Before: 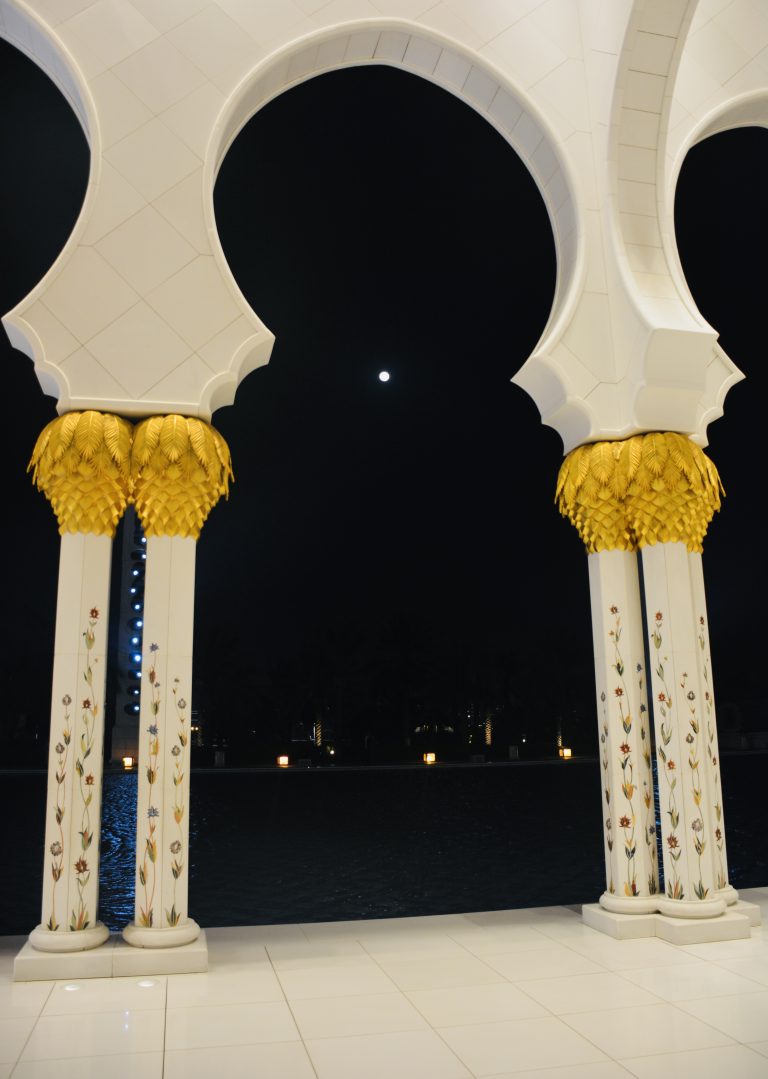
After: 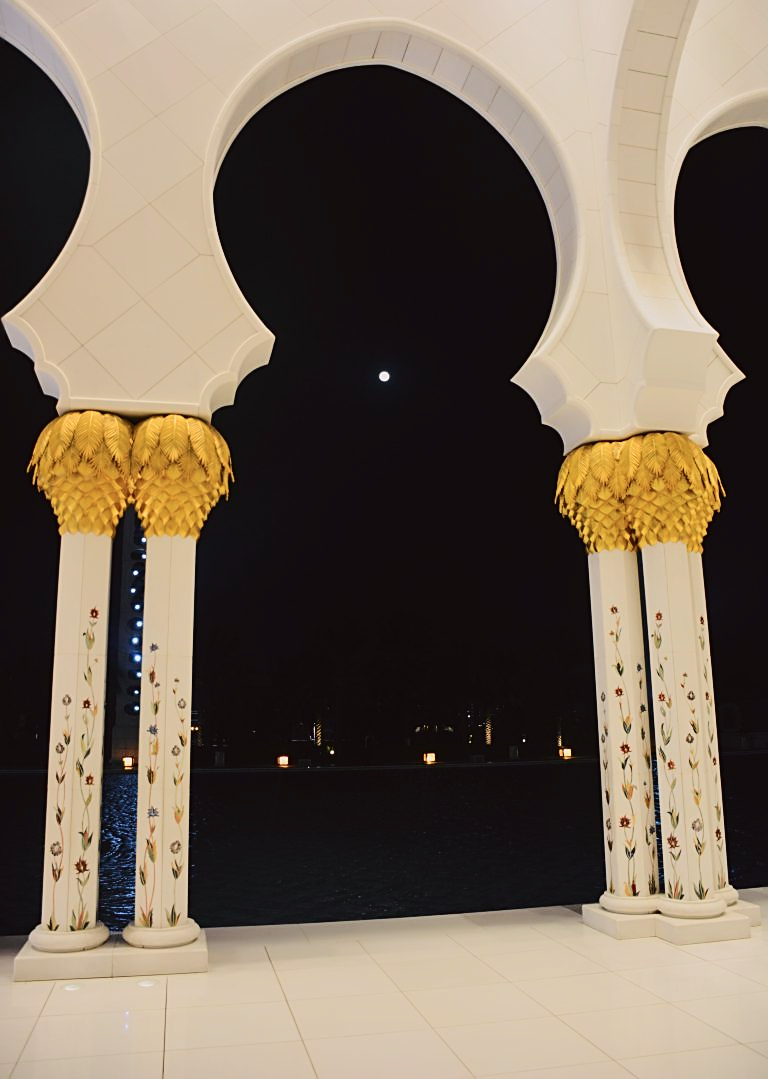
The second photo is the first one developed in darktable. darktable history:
sharpen: on, module defaults
tone curve: curves: ch0 [(0, 0.019) (0.204, 0.162) (0.491, 0.519) (0.748, 0.765) (1, 0.919)]; ch1 [(0, 0) (0.201, 0.113) (0.372, 0.282) (0.443, 0.434) (0.496, 0.504) (0.566, 0.585) (0.761, 0.803) (1, 1)]; ch2 [(0, 0) (0.434, 0.447) (0.483, 0.487) (0.555, 0.563) (0.697, 0.68) (1, 1)], color space Lab, independent channels, preserve colors none
